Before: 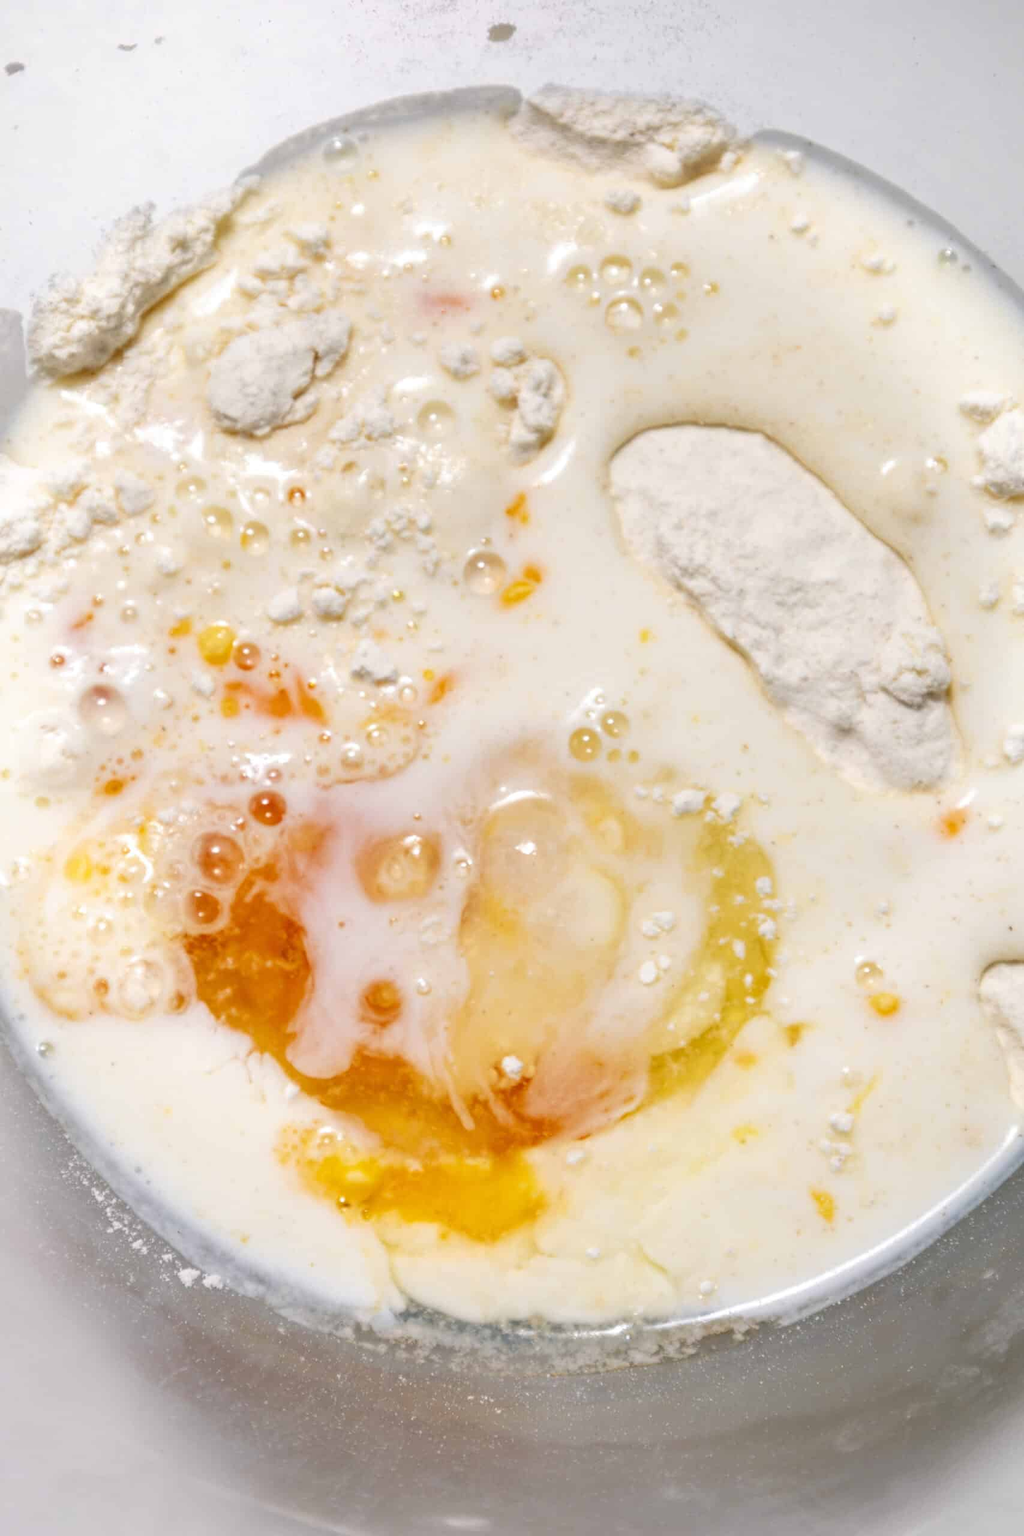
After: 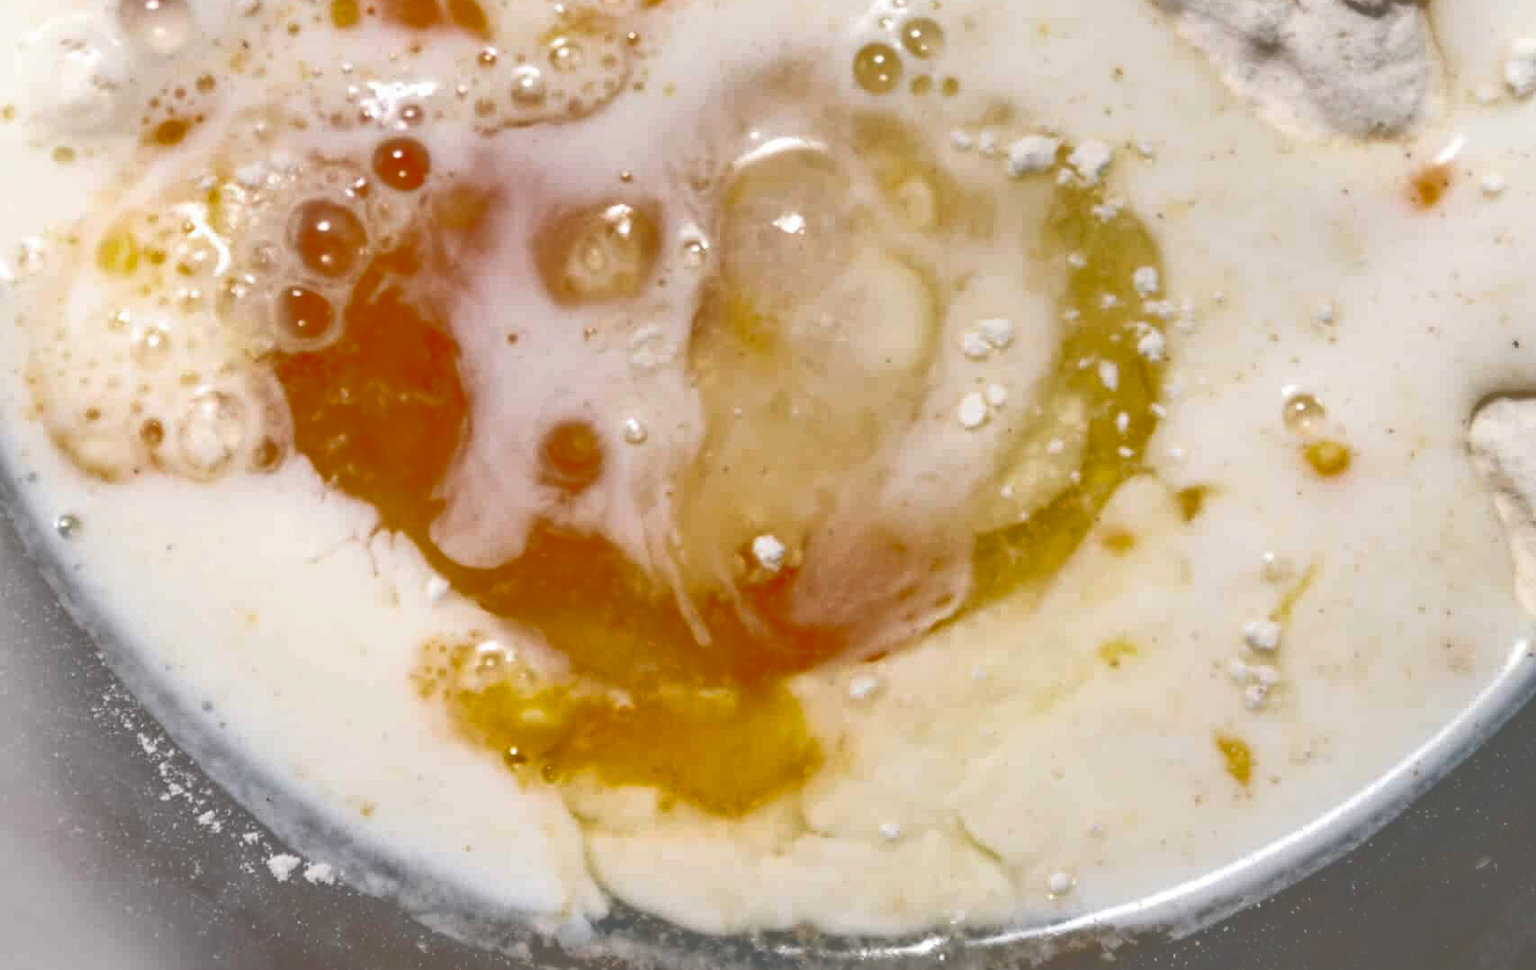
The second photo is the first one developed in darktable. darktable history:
tone curve: curves: ch0 [(0, 0) (0.003, 0.032) (0.53, 0.368) (0.901, 0.866) (1, 1)]
crop: top 45.543%, bottom 12.29%
